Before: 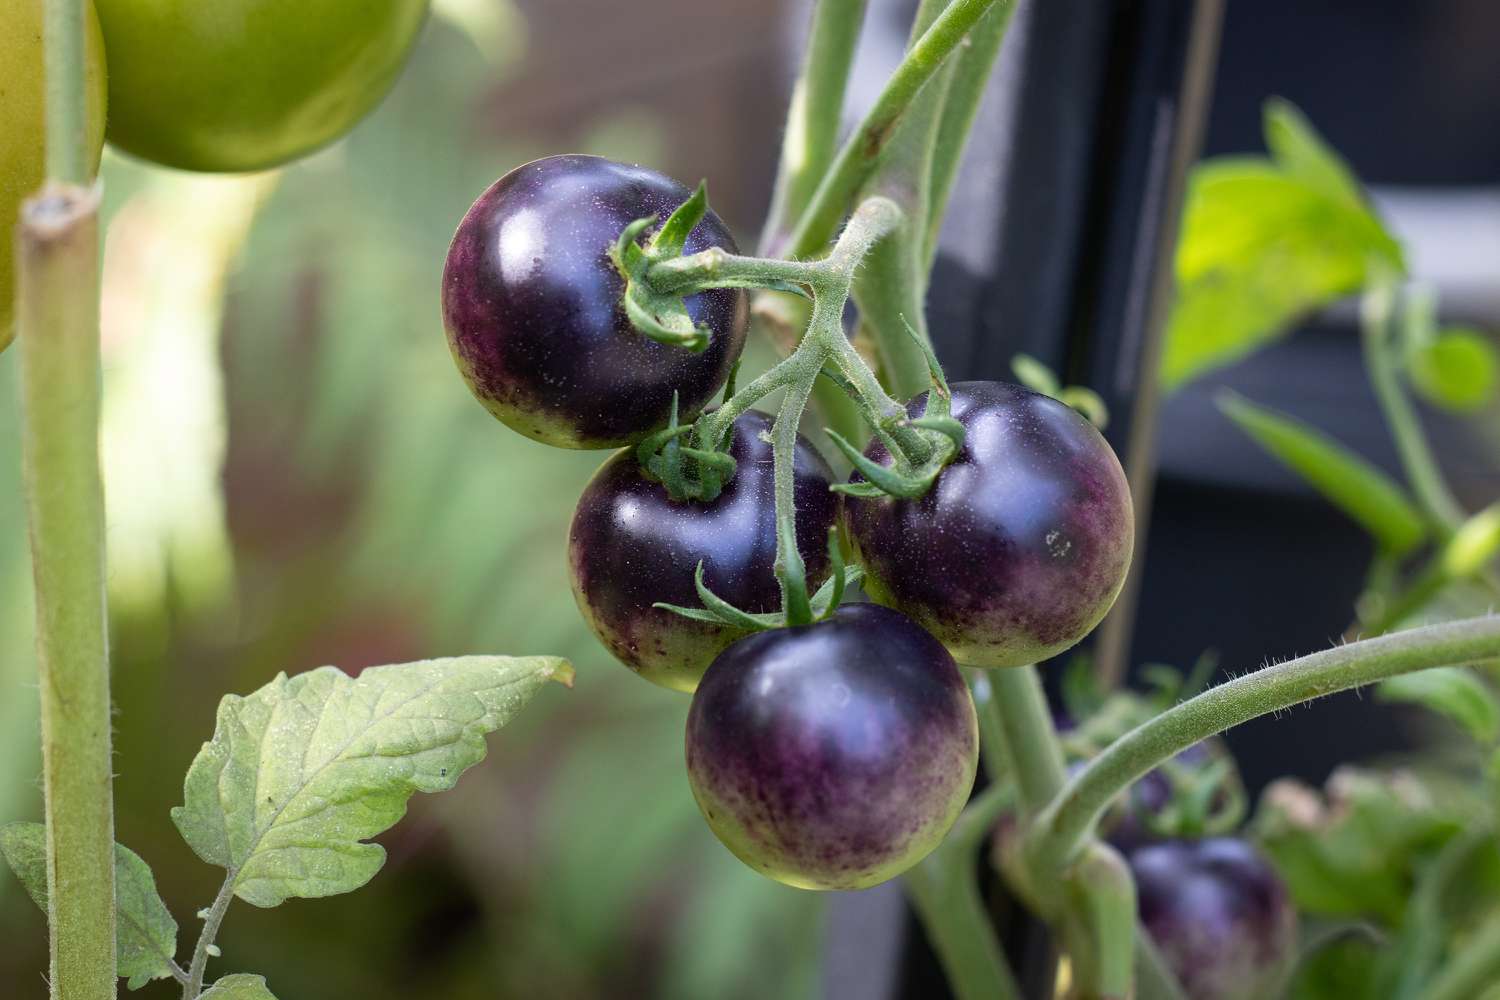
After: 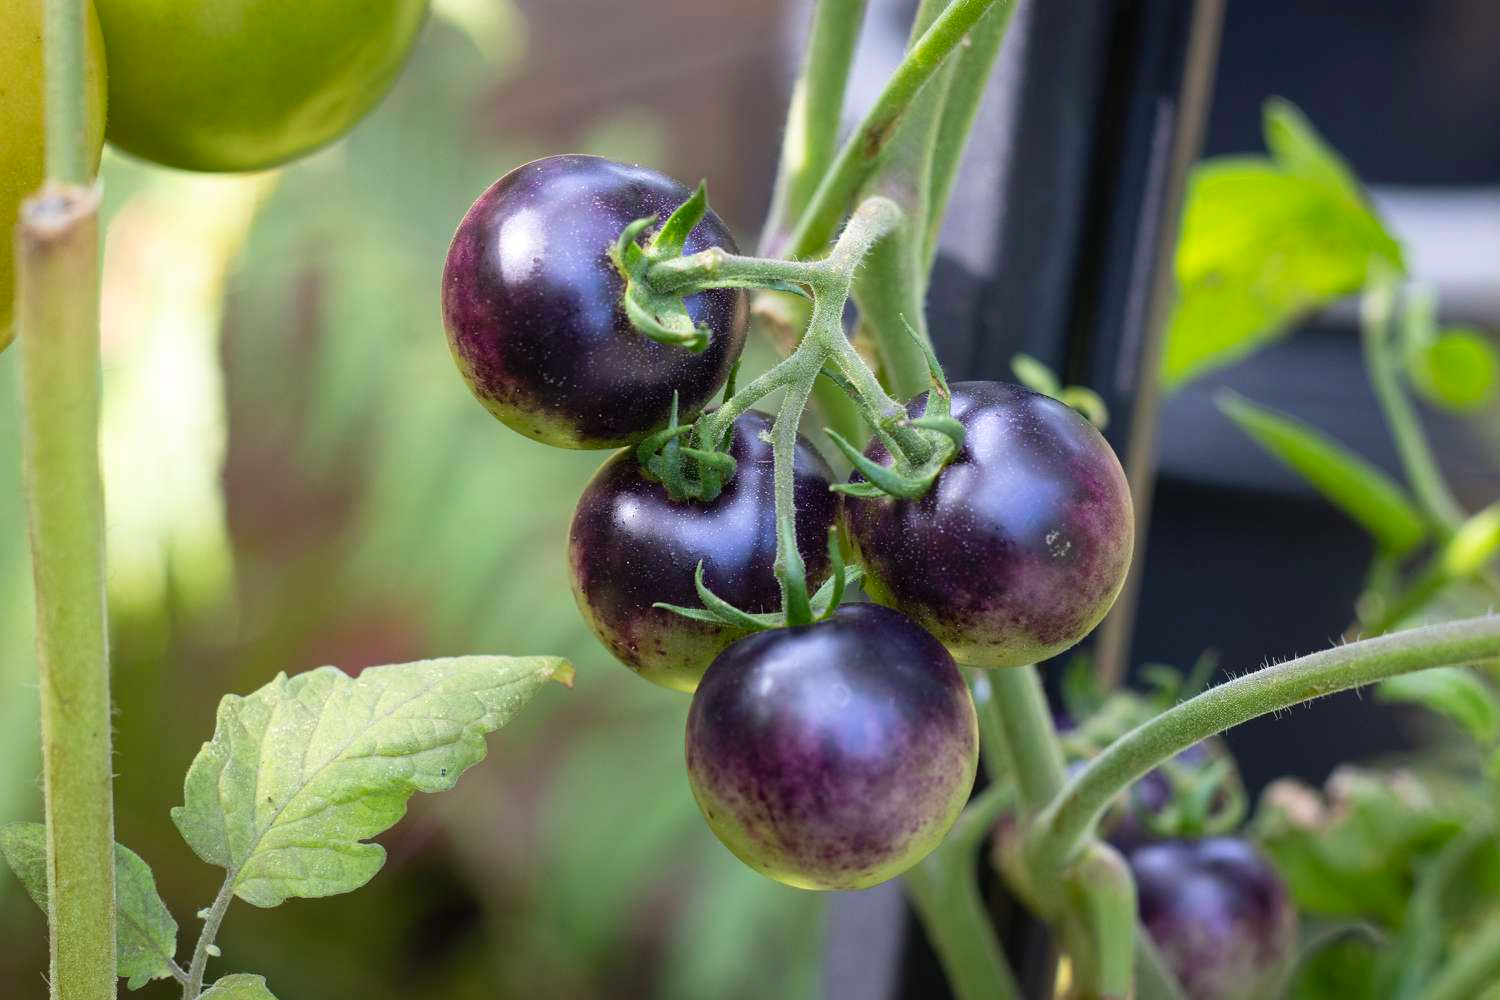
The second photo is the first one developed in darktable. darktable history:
contrast brightness saturation: contrast 0.072, brightness 0.071, saturation 0.177
